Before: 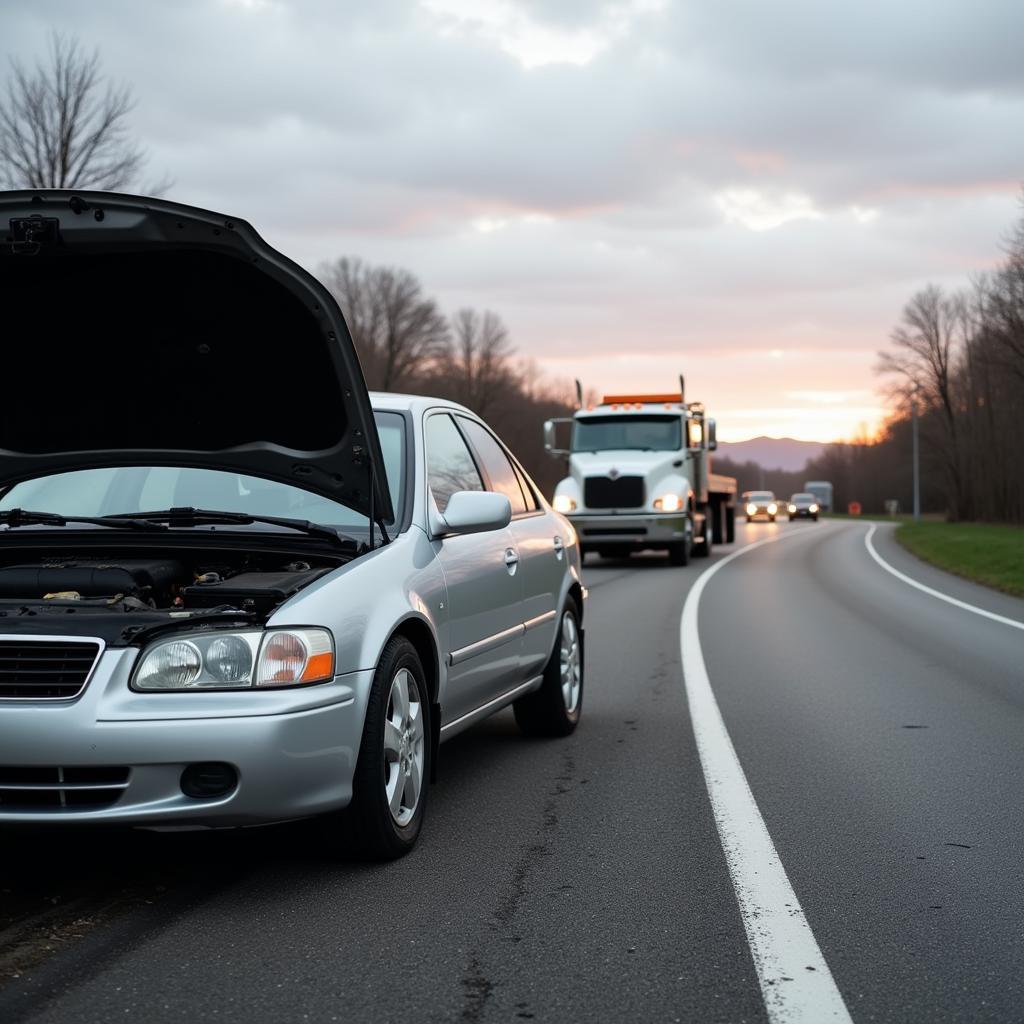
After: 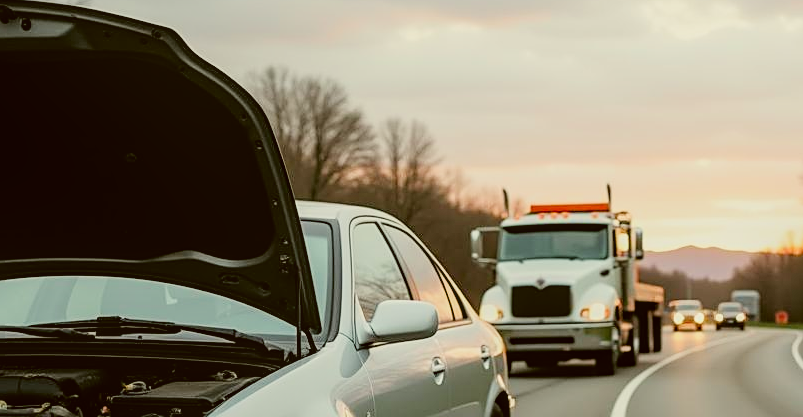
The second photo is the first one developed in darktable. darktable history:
levels: levels [0, 0.498, 1]
local contrast: detail 118%
sharpen: on, module defaults
contrast brightness saturation: contrast 0.042, saturation 0.153
crop: left 7.14%, top 18.686%, right 14.378%, bottom 40.543%
exposure: black level correction -0.002, exposure 0.538 EV, compensate highlight preservation false
filmic rgb: black relative exposure -7.65 EV, white relative exposure 4.56 EV, hardness 3.61
color correction: highlights a* -1.52, highlights b* 10.55, shadows a* 0.732, shadows b* 19.89
